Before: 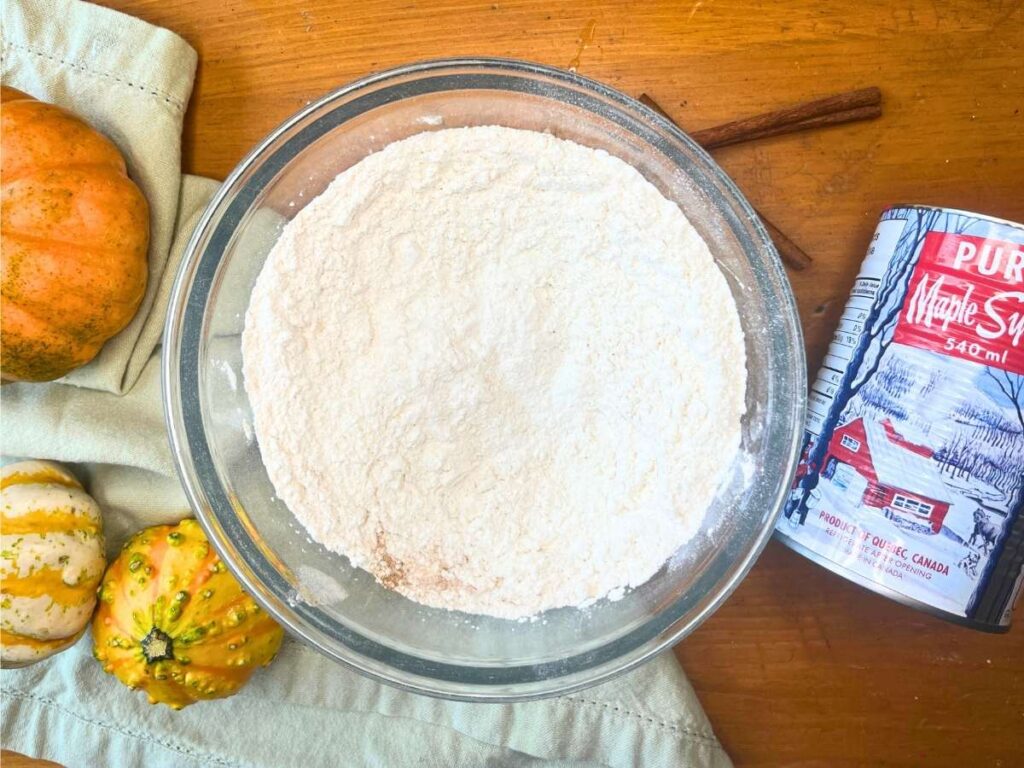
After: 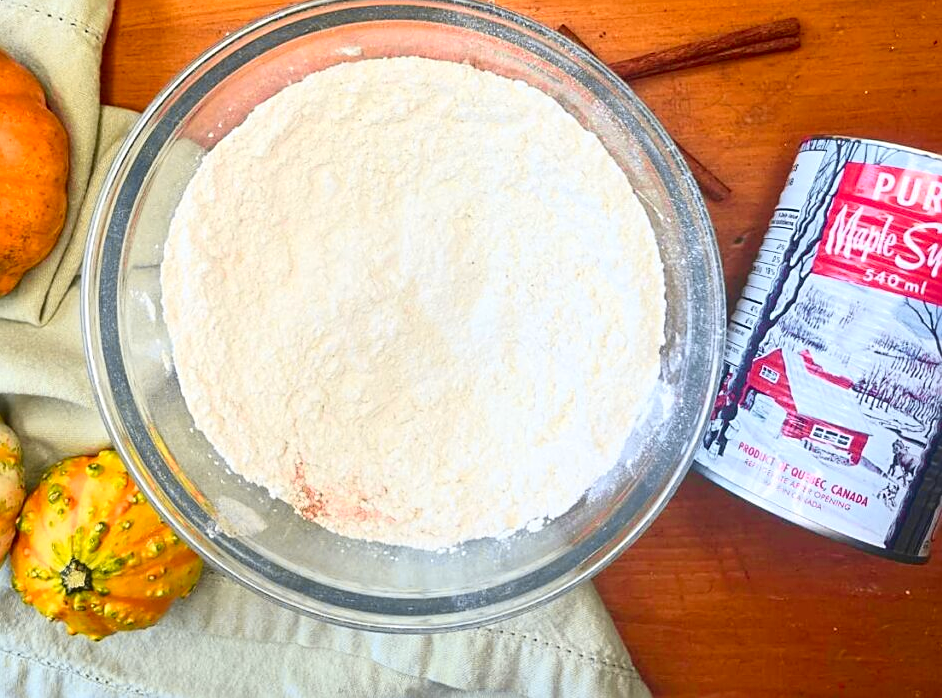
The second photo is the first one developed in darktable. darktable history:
sharpen: on, module defaults
crop and rotate: left 7.988%, top 9.039%
tone curve: curves: ch0 [(0, 0.036) (0.119, 0.115) (0.466, 0.498) (0.715, 0.767) (0.817, 0.865) (1, 0.998)]; ch1 [(0, 0) (0.377, 0.416) (0.44, 0.461) (0.487, 0.49) (0.514, 0.517) (0.536, 0.577) (0.66, 0.724) (1, 1)]; ch2 [(0, 0) (0.38, 0.405) (0.463, 0.443) (0.492, 0.486) (0.526, 0.541) (0.578, 0.598) (0.653, 0.698) (1, 1)], color space Lab, independent channels, preserve colors none
